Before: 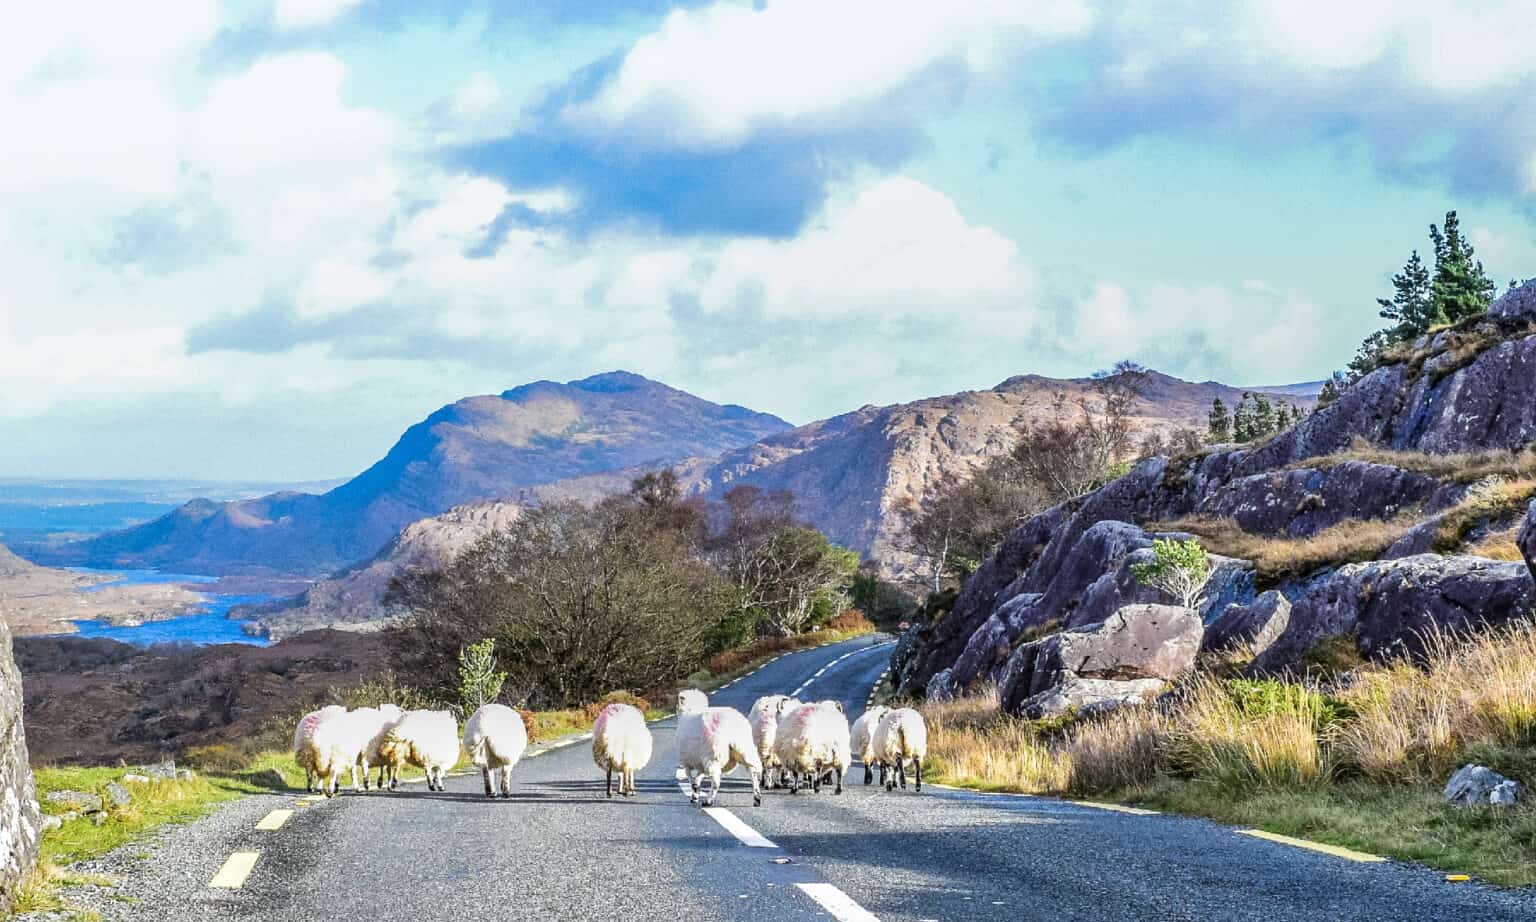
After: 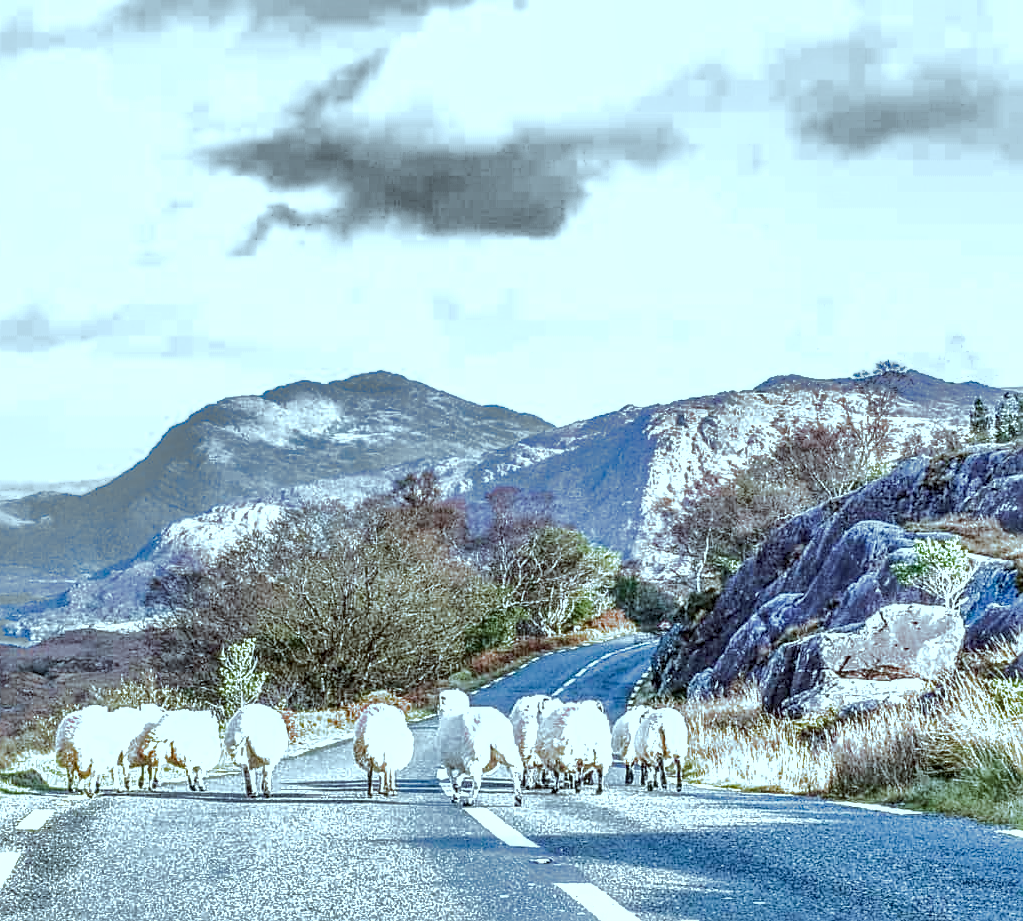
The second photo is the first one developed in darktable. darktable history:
local contrast: highlights 63%, detail 143%, midtone range 0.424
exposure: black level correction 0, exposure 1.199 EV, compensate highlight preservation false
filmic rgb: black relative exposure -16 EV, white relative exposure 2.9 EV, hardness 10, add noise in highlights 0, color science v3 (2019), use custom middle-gray values true, contrast in highlights soft
color correction: highlights a* -11.28, highlights b* -14.86
crop and rotate: left 15.623%, right 17.745%
sharpen: on, module defaults
shadows and highlights: highlights -59.86, highlights color adjustment 55.66%
